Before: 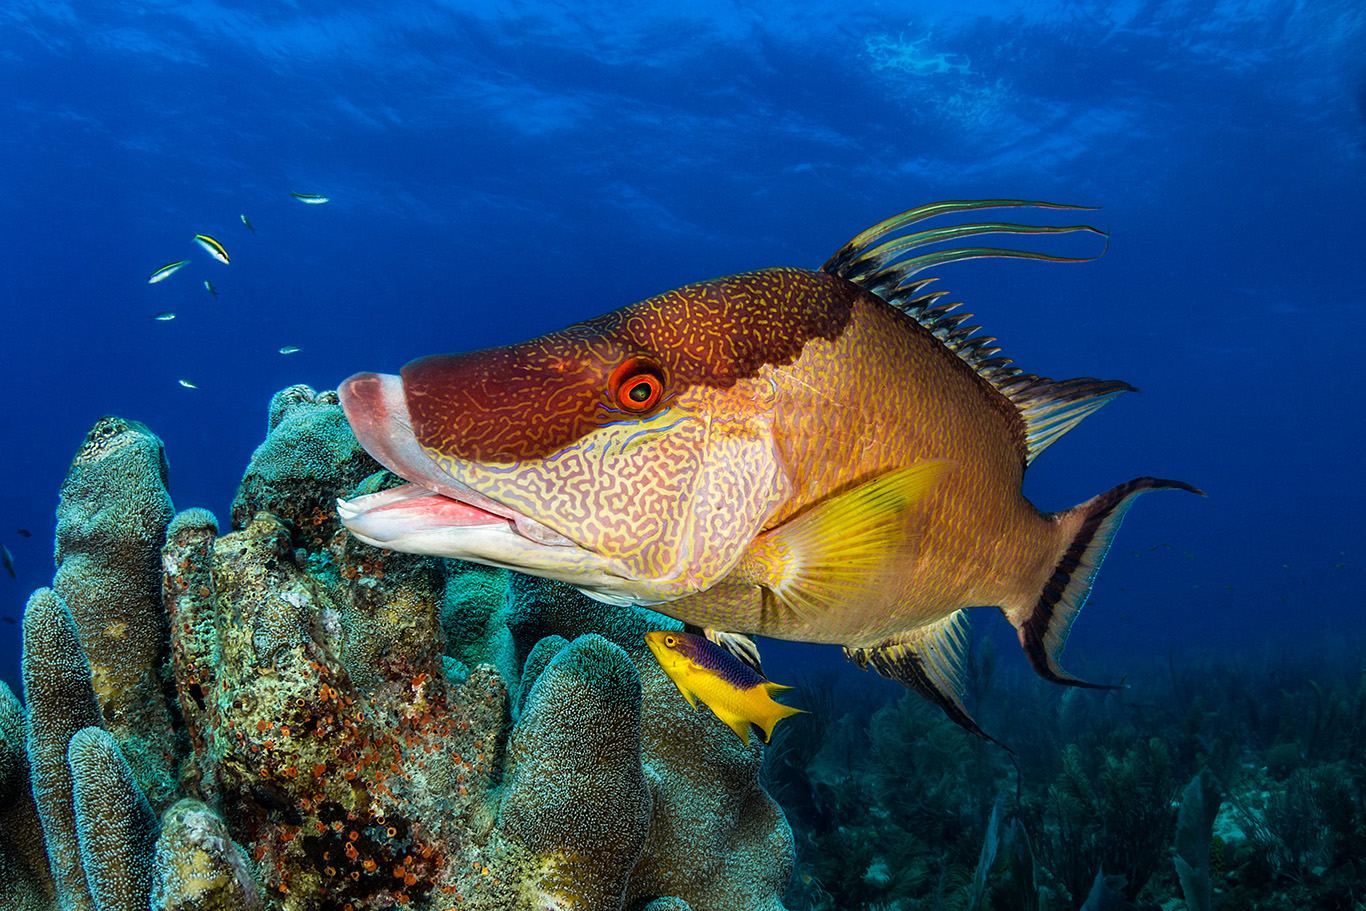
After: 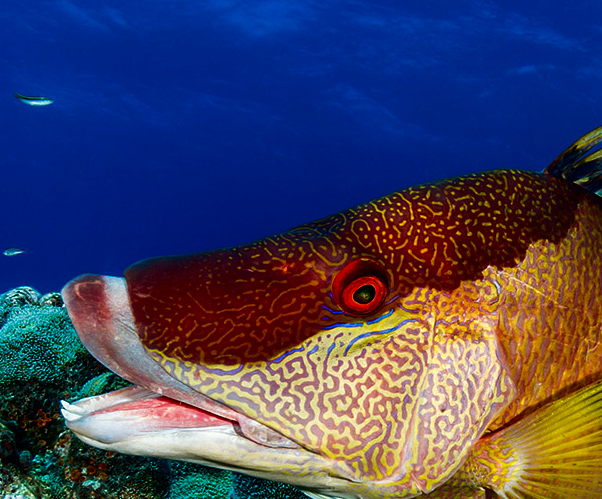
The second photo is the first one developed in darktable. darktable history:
contrast brightness saturation: contrast 0.1, brightness -0.26, saturation 0.14
crop: left 20.248%, top 10.86%, right 35.675%, bottom 34.321%
